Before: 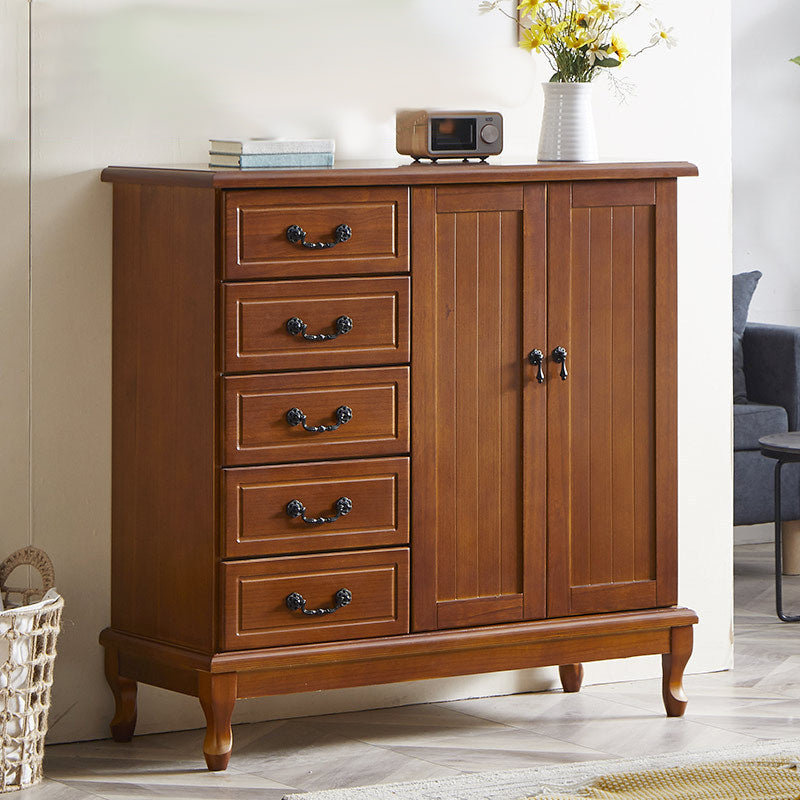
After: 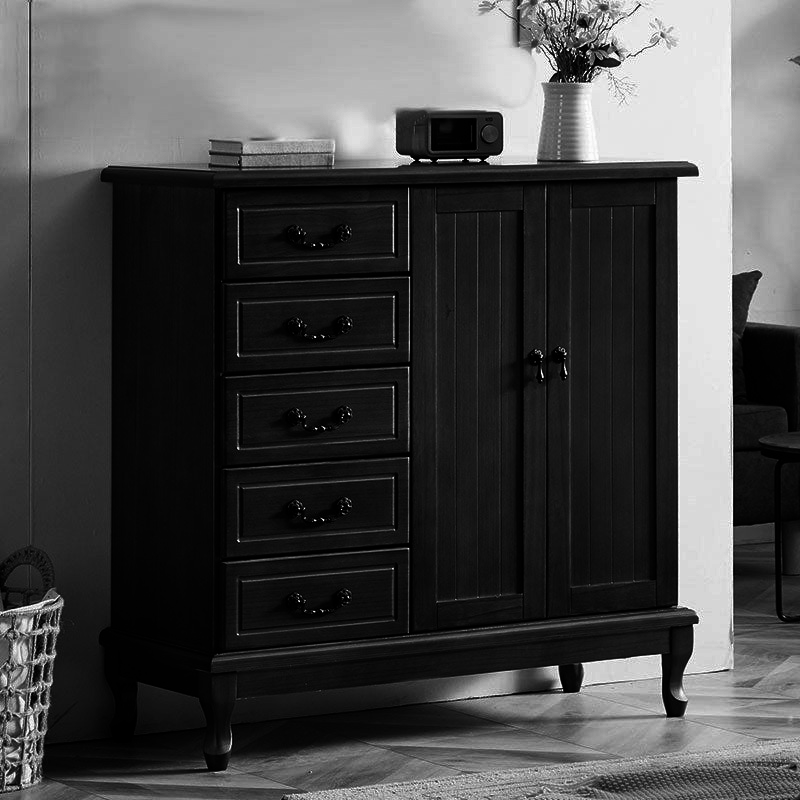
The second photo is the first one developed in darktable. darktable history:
color balance rgb: shadows lift › chroma 1.41%, shadows lift › hue 260°, power › chroma 0.5%, power › hue 260°, highlights gain › chroma 1%, highlights gain › hue 27°, saturation formula JzAzBz (2021)
contrast brightness saturation: contrast 0.02, brightness -1, saturation -1
